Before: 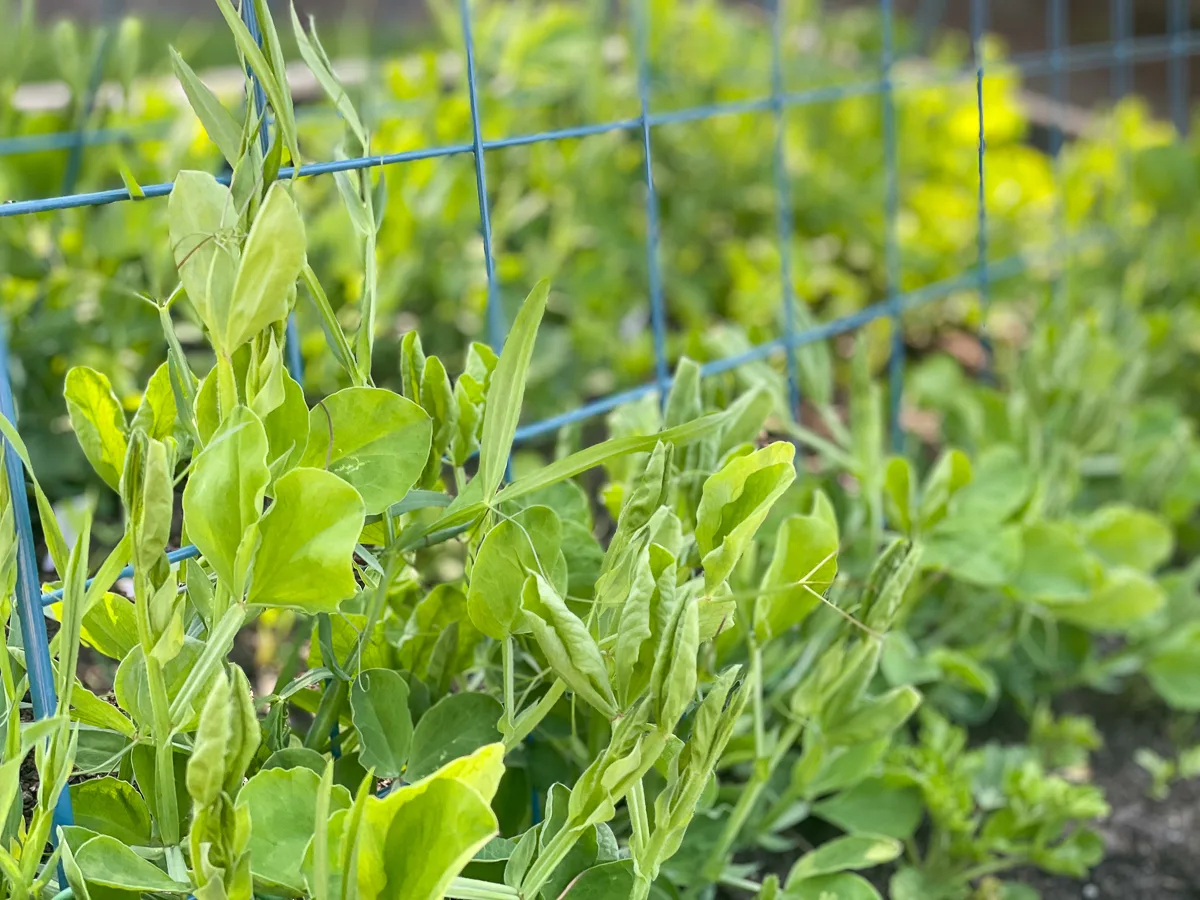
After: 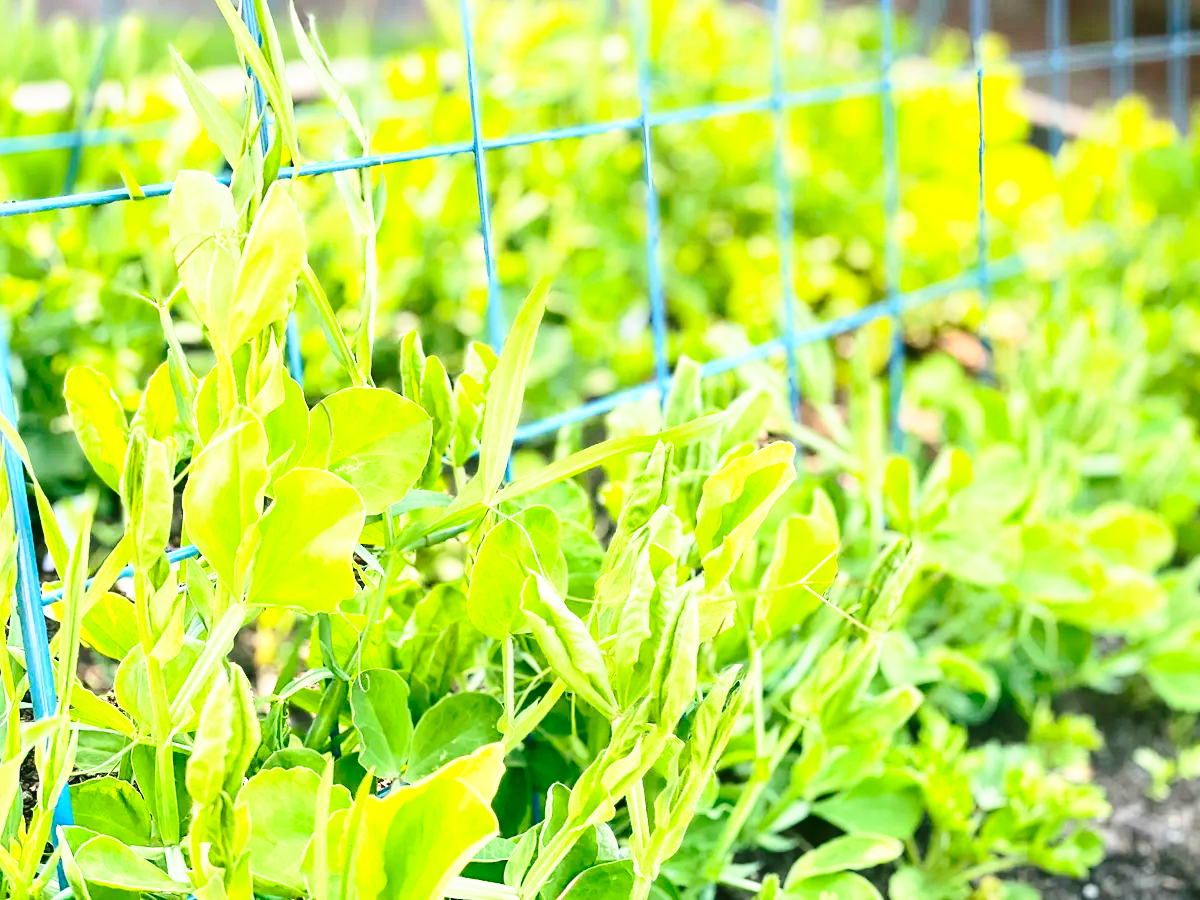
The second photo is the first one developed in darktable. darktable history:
base curve: curves: ch0 [(0, 0) (0.026, 0.03) (0.109, 0.232) (0.351, 0.748) (0.669, 0.968) (1, 1)], preserve colors none
contrast brightness saturation: contrast 0.23, brightness 0.1, saturation 0.29
